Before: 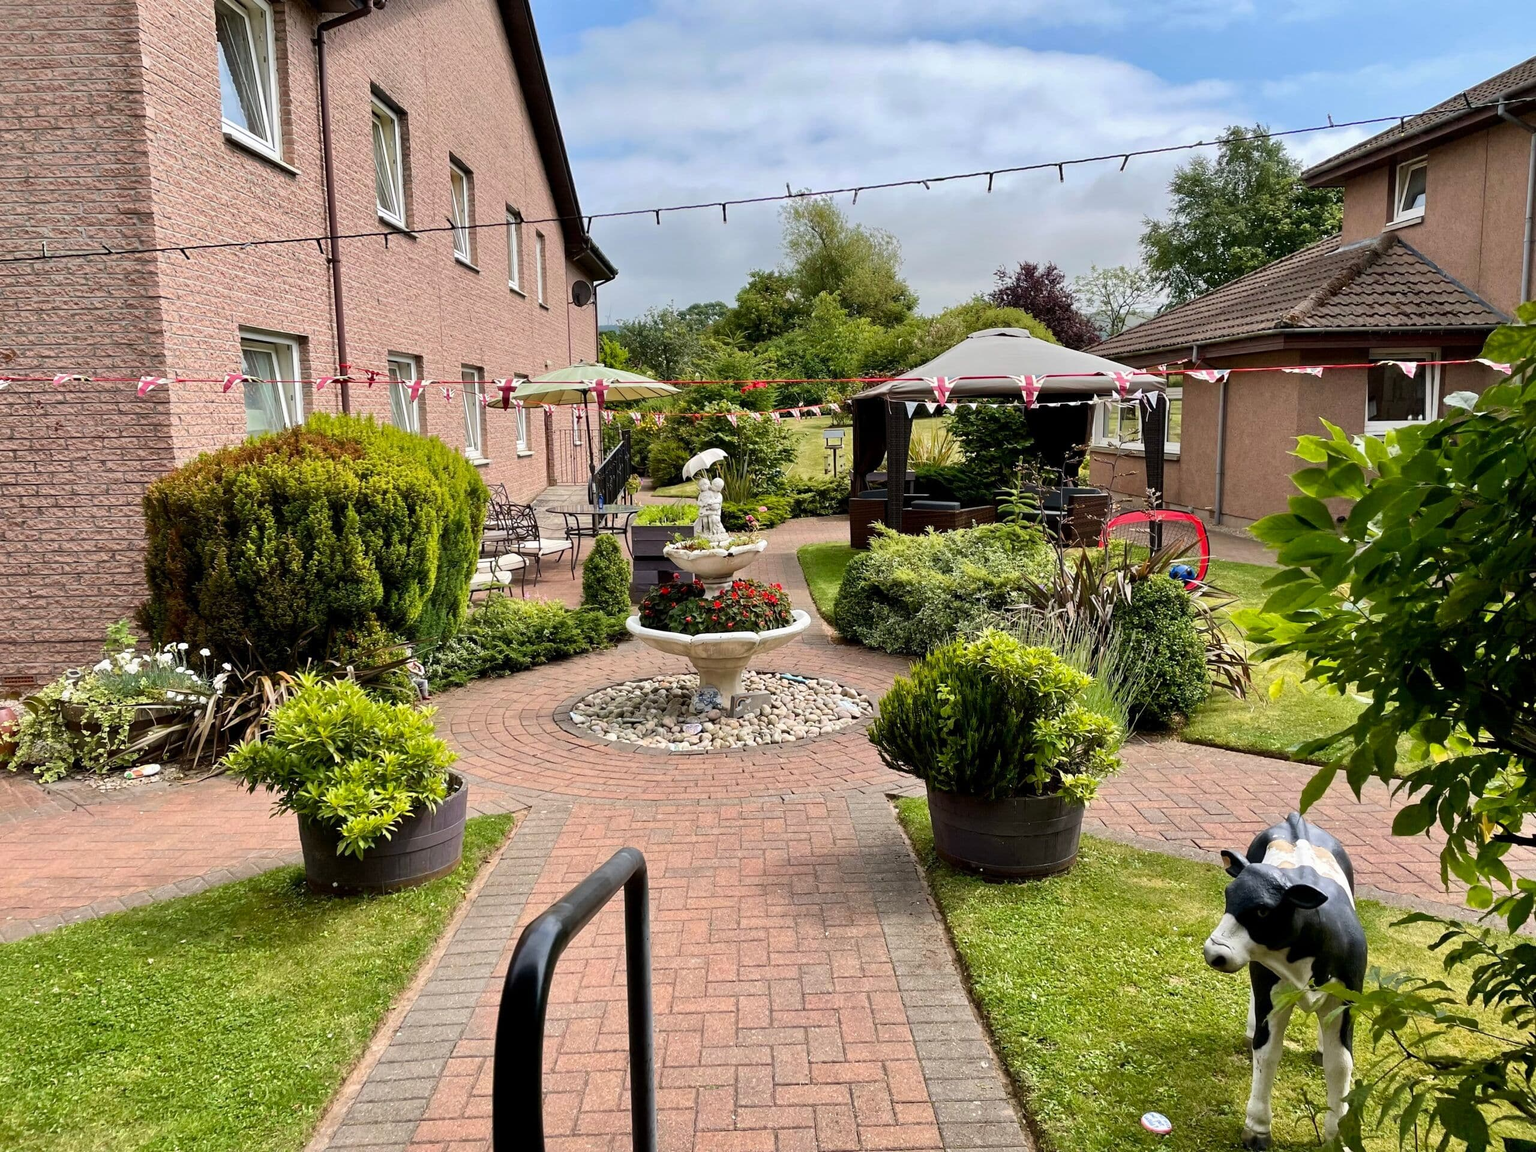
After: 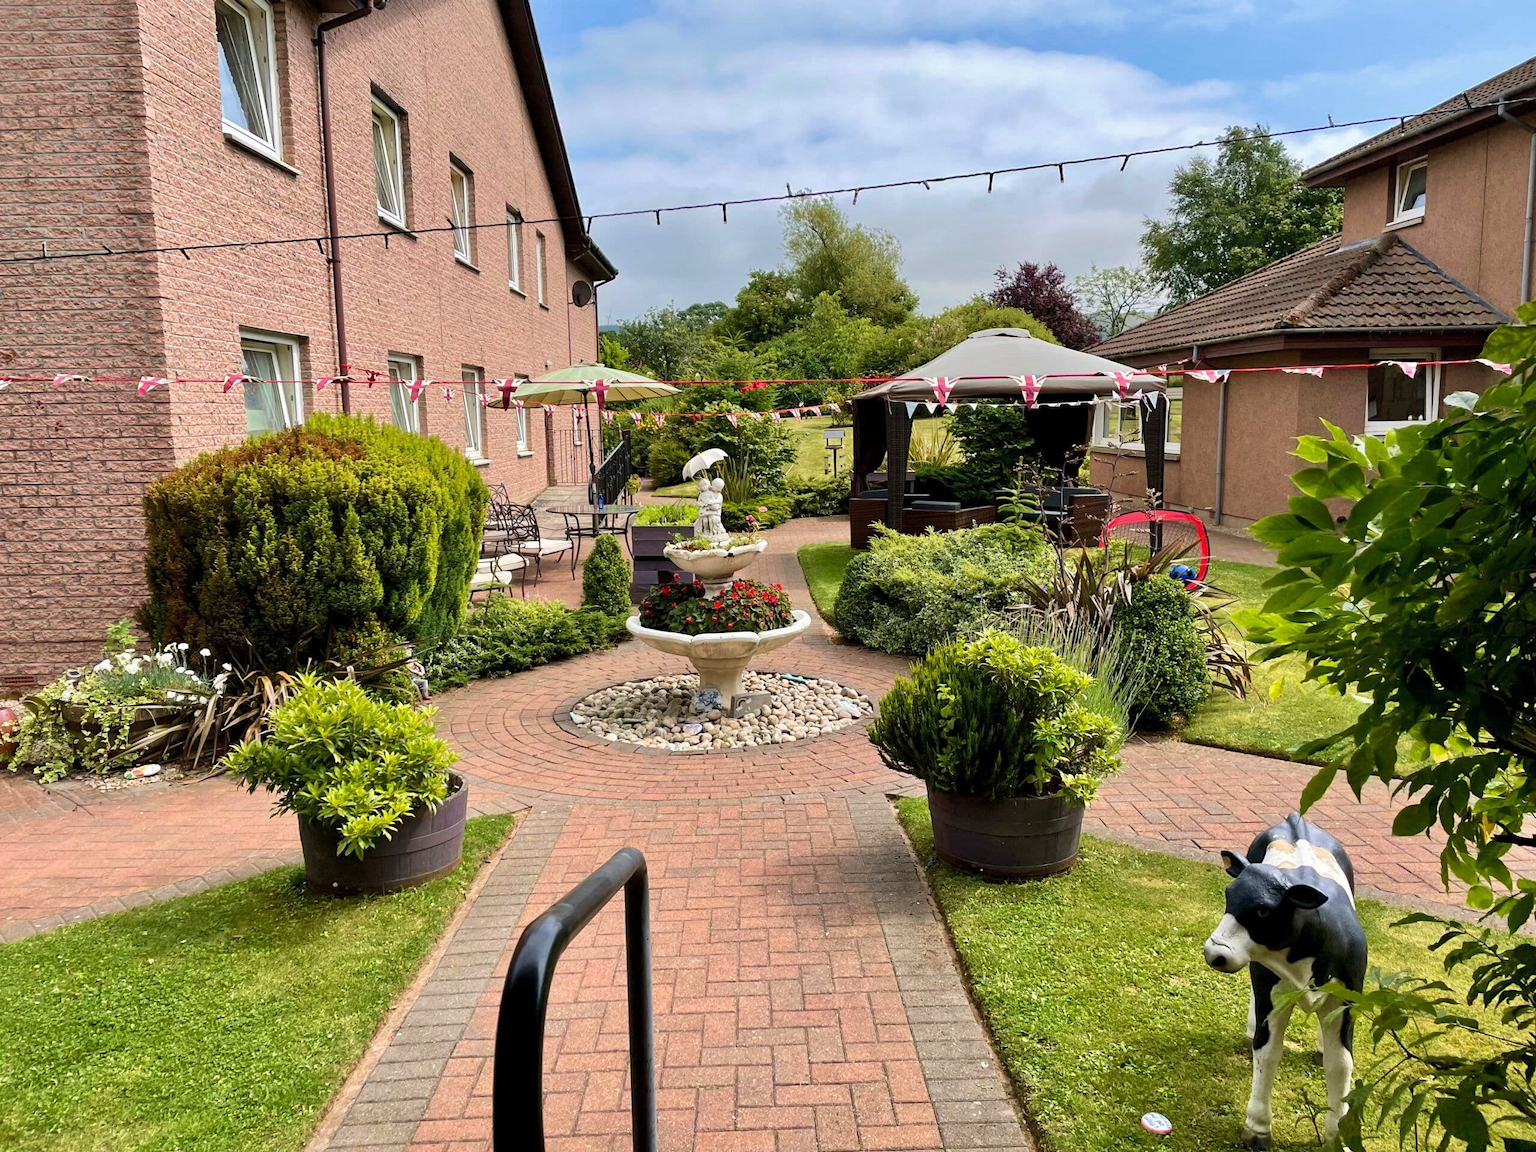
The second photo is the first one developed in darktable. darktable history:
fill light: on, module defaults
velvia: on, module defaults
